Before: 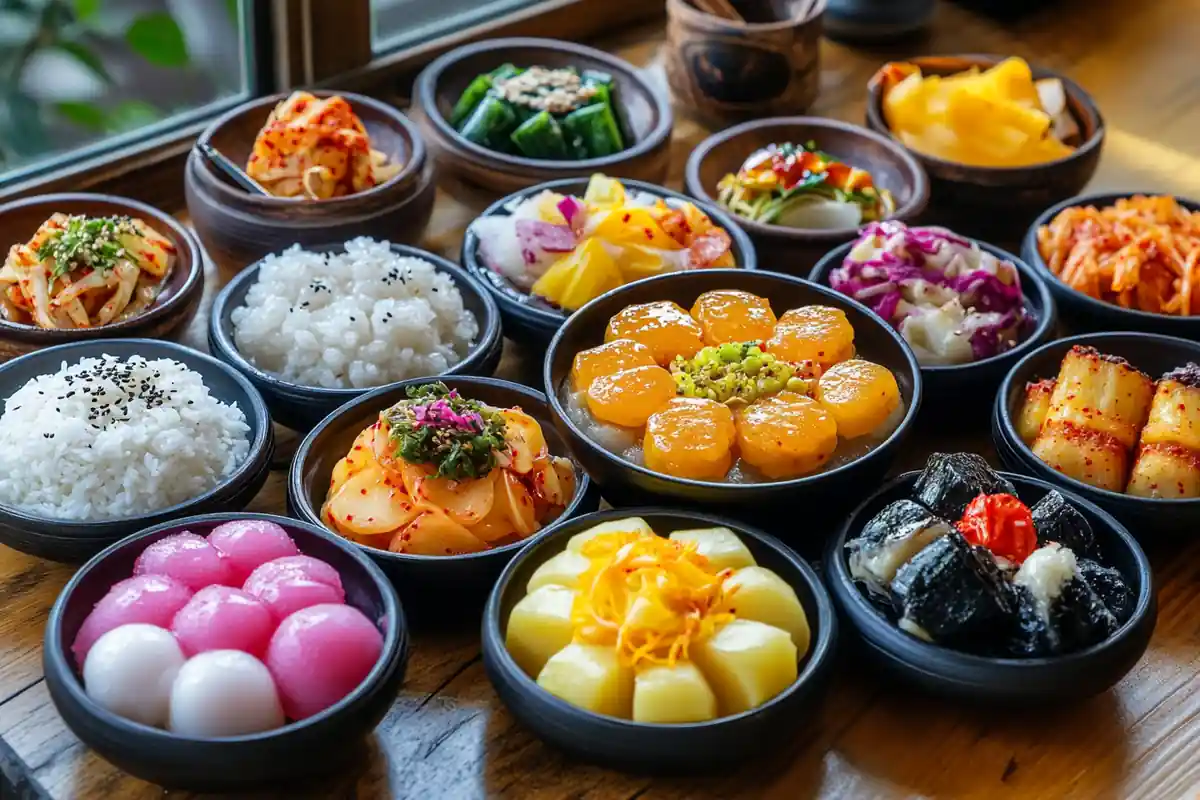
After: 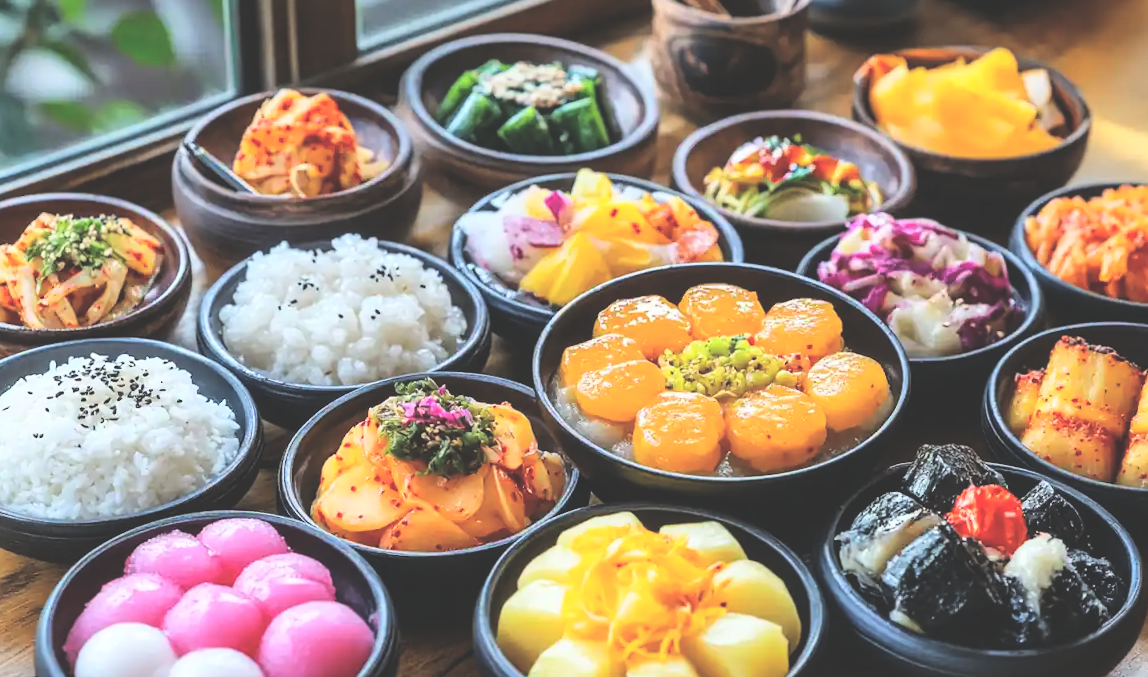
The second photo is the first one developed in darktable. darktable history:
base curve: curves: ch0 [(0, 0) (0.036, 0.025) (0.121, 0.166) (0.206, 0.329) (0.605, 0.79) (1, 1)]
exposure: black level correction -0.04, exposure 0.064 EV, compensate highlight preservation false
crop and rotate: angle 0.529°, left 0.307%, right 2.681%, bottom 14.169%
